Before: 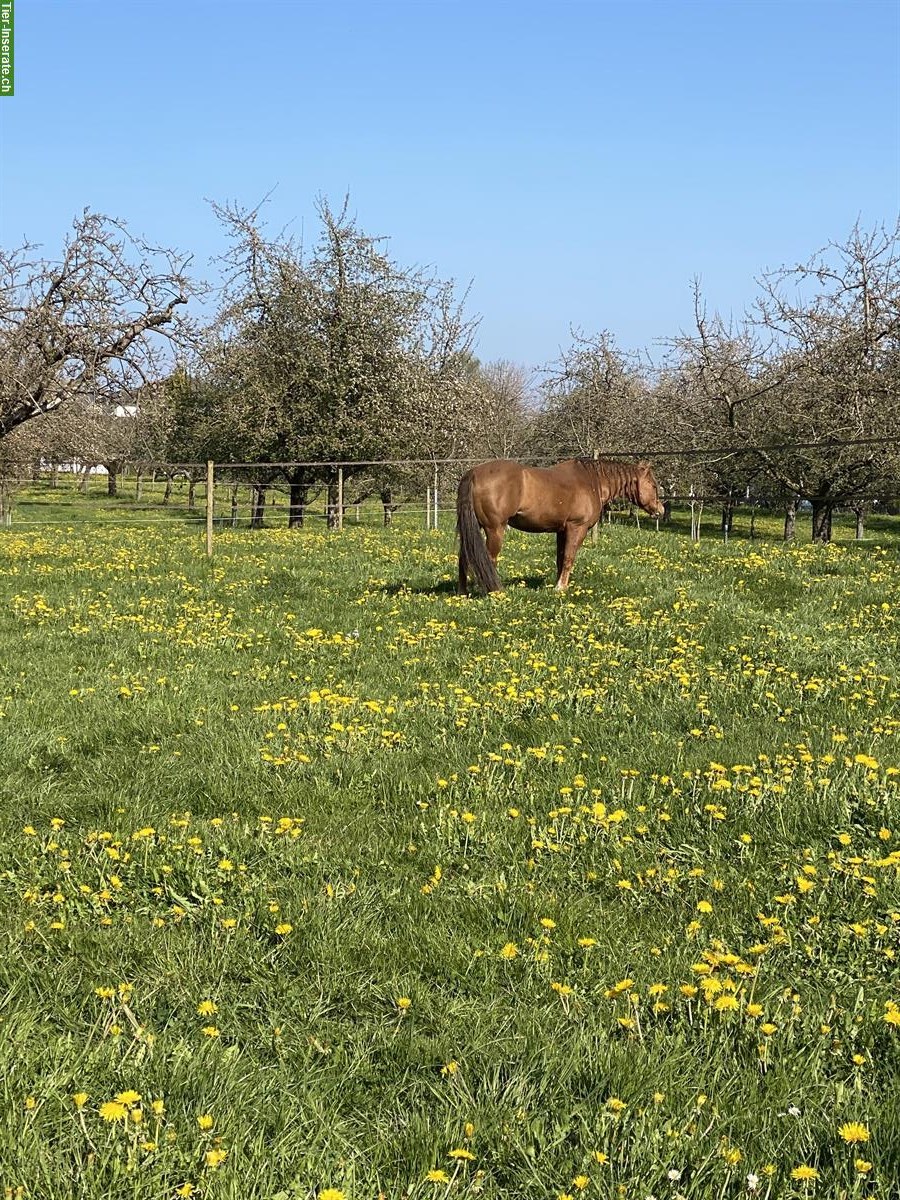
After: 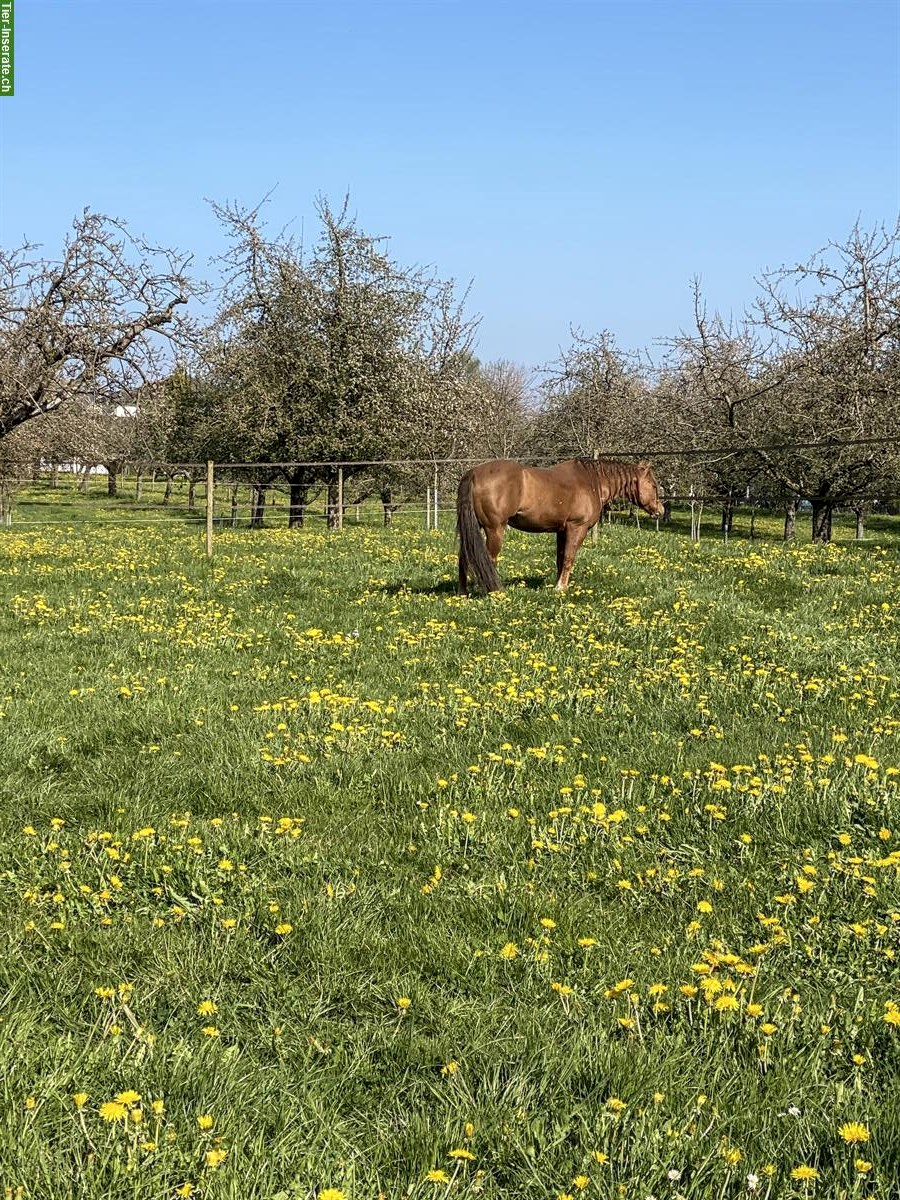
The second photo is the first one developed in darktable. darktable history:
color balance: contrast fulcrum 17.78%
local contrast: on, module defaults
